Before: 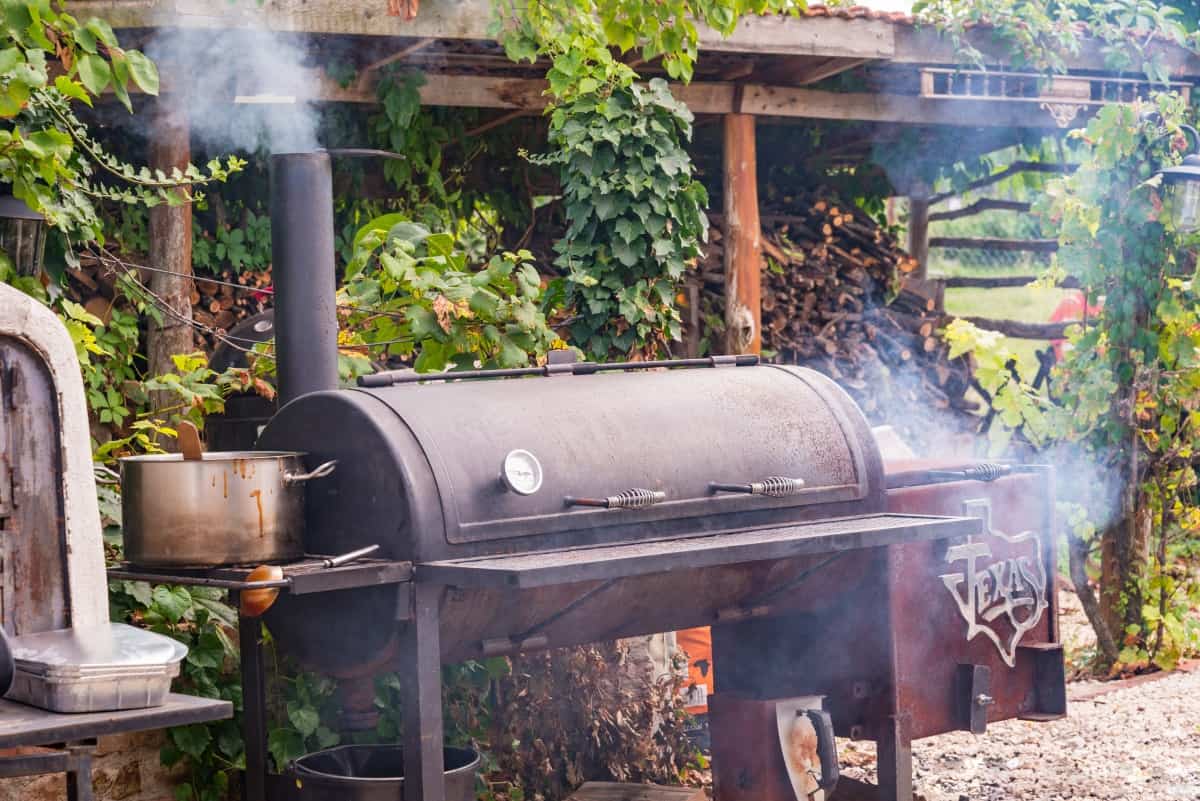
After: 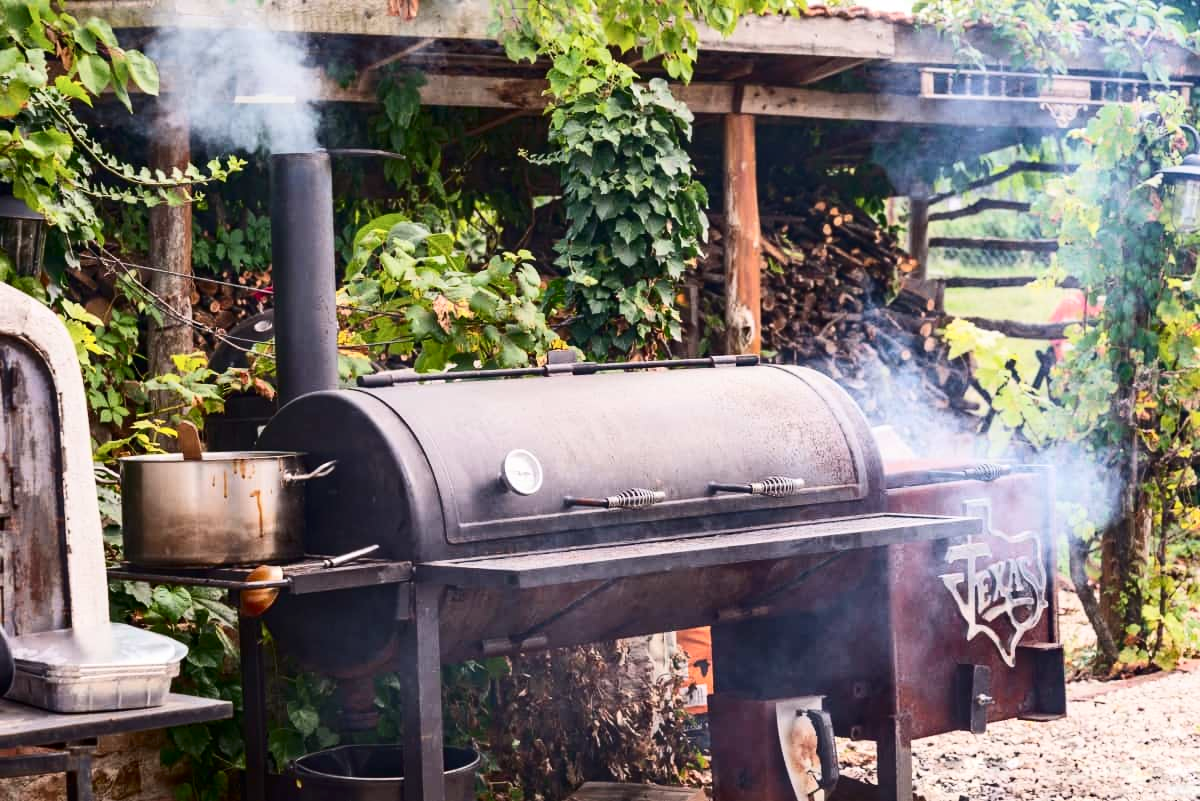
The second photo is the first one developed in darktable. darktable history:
contrast brightness saturation: contrast 0.273
